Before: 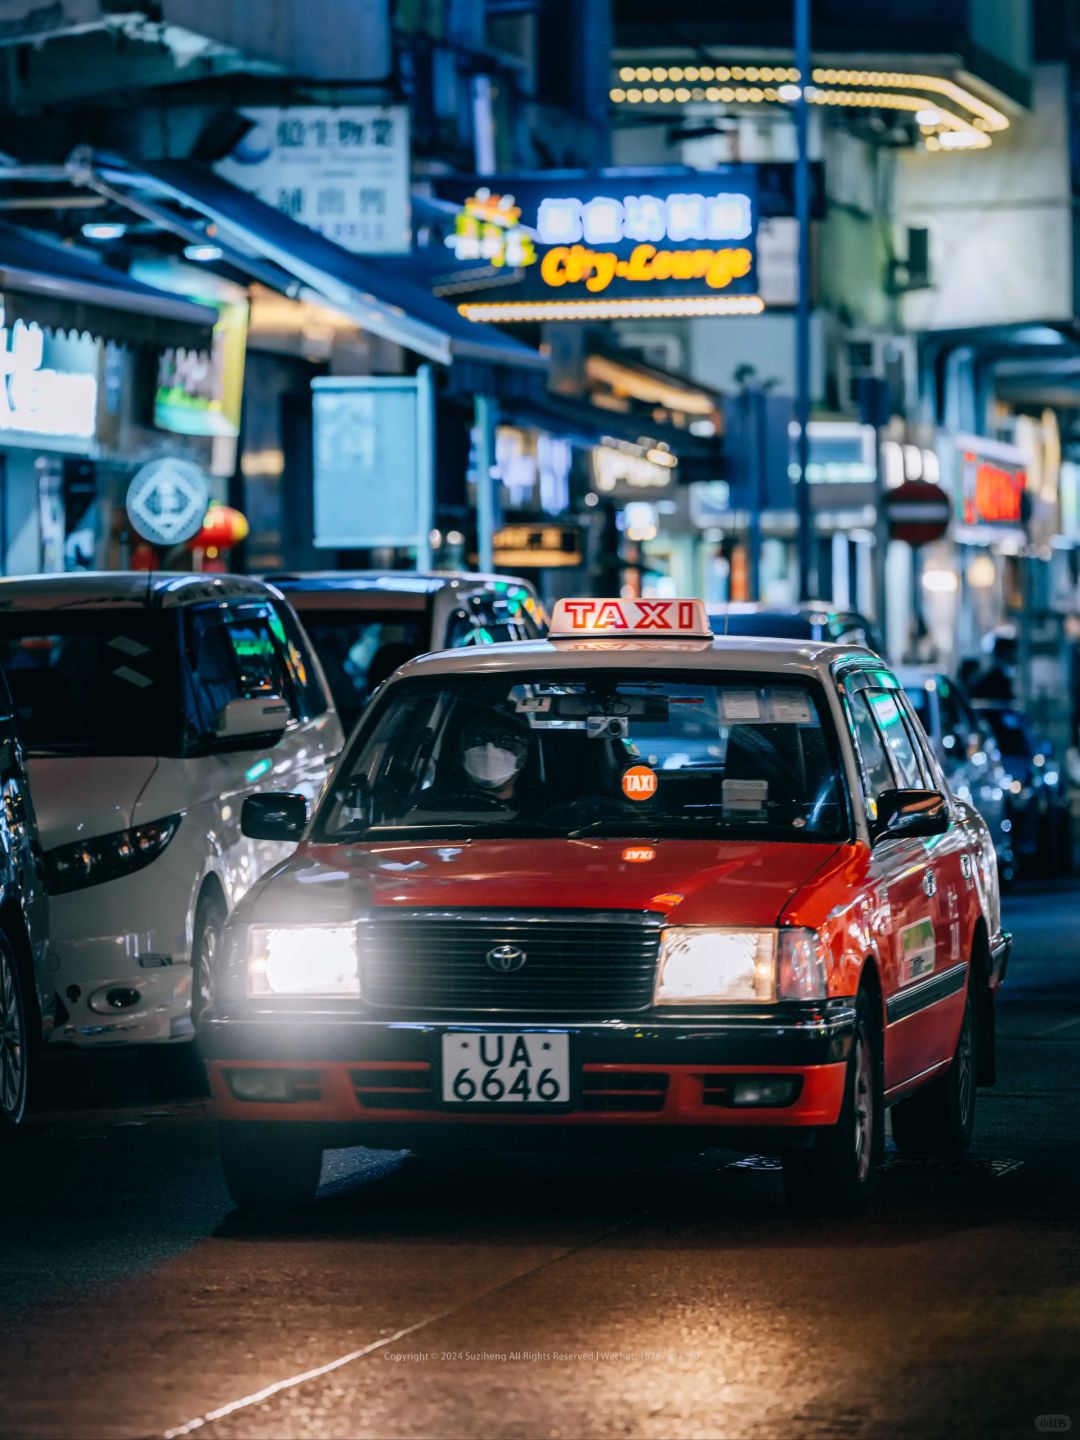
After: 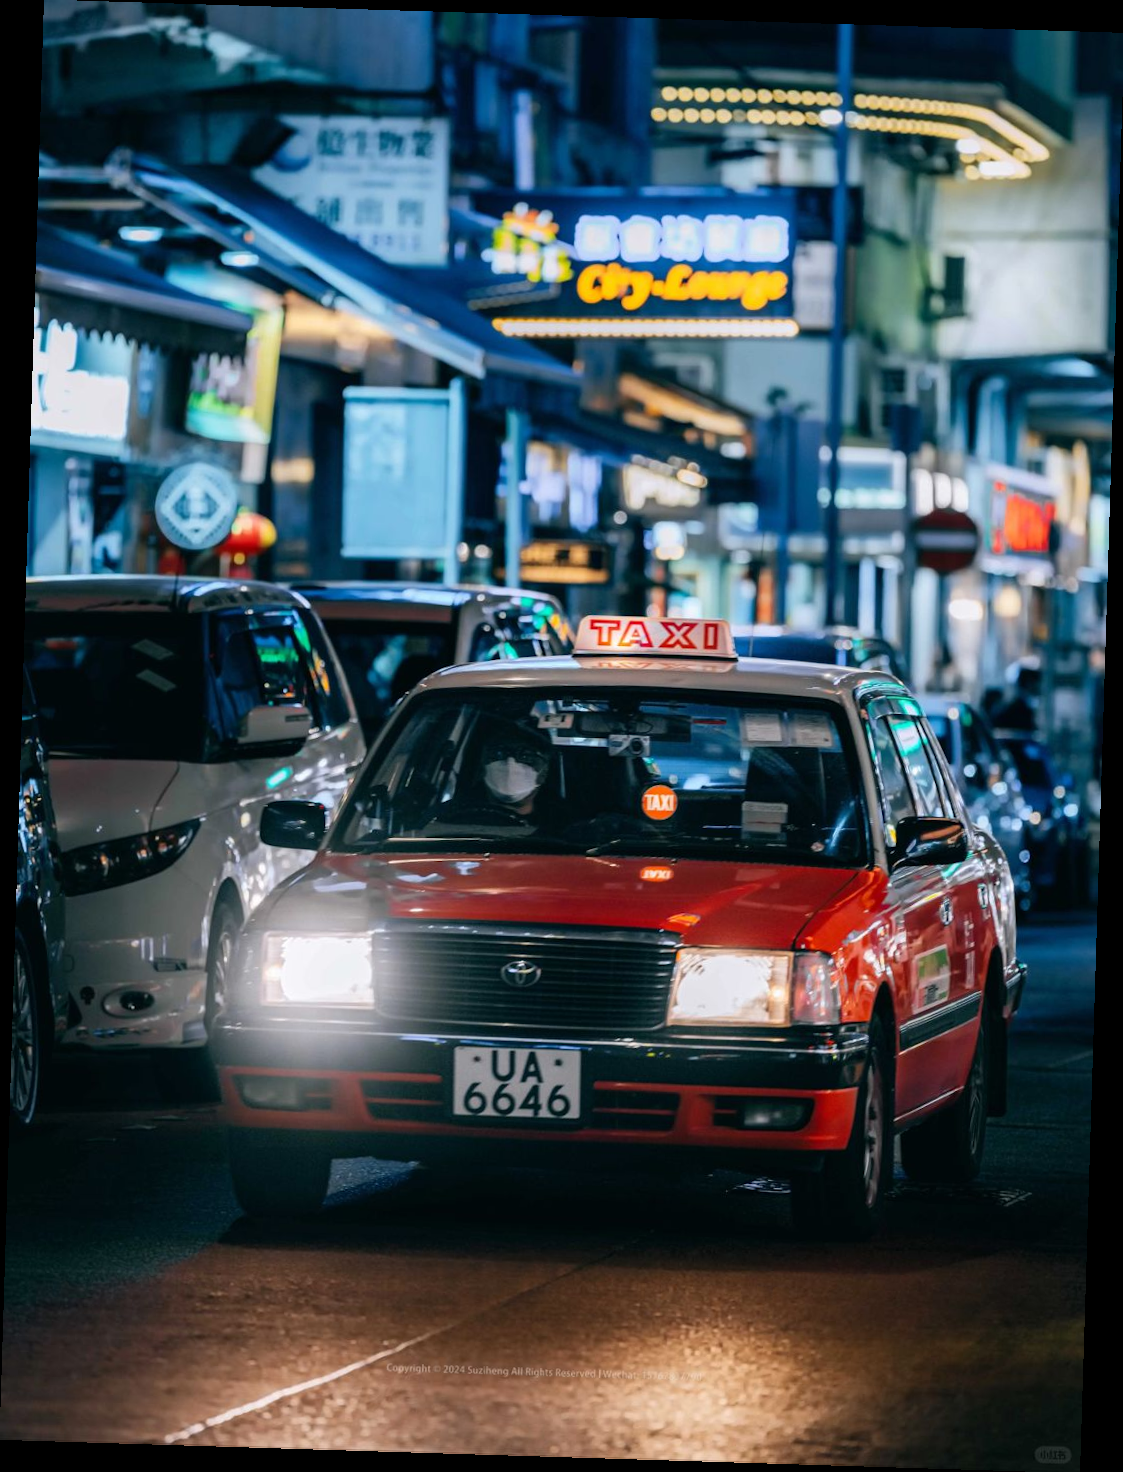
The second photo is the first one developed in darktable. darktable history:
crop and rotate: angle -1.77°
